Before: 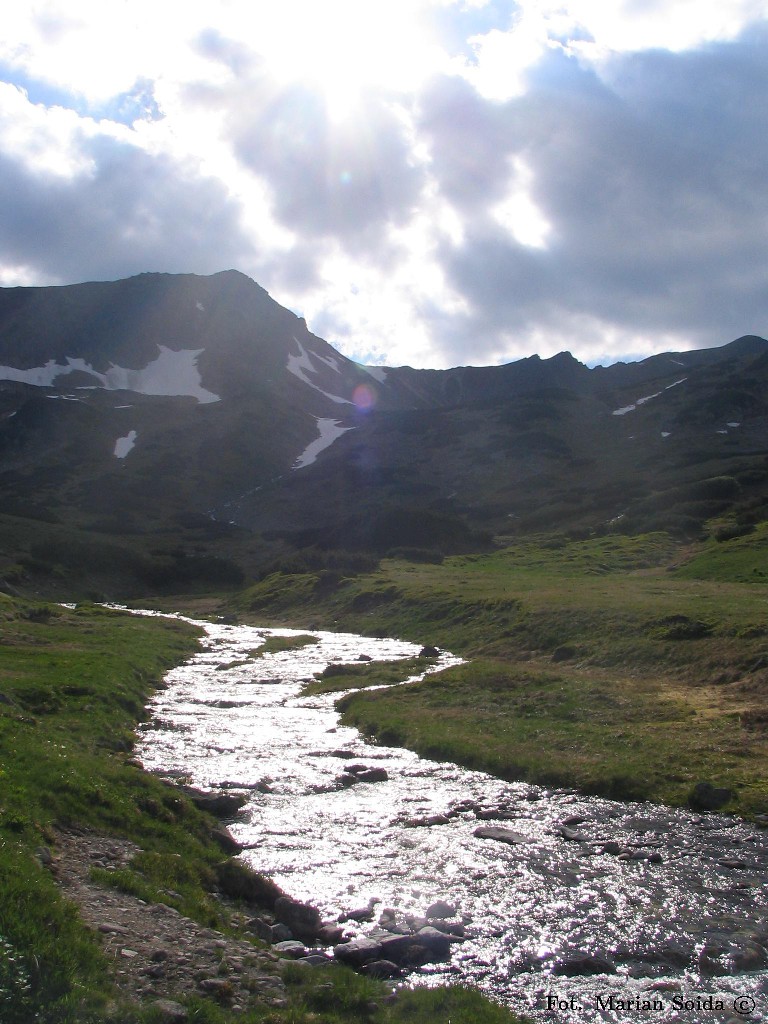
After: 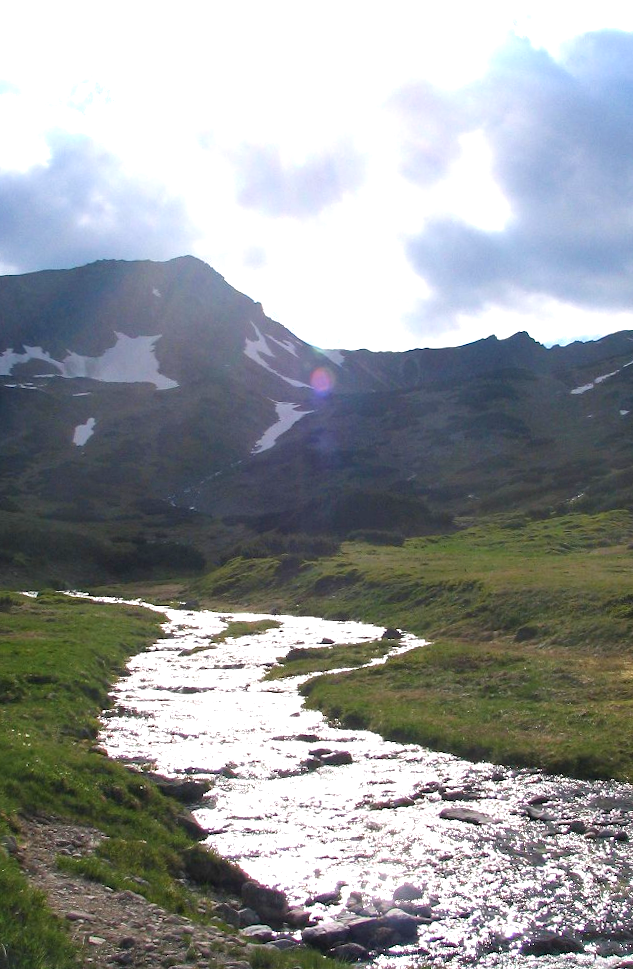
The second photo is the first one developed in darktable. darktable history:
crop and rotate: angle 1°, left 4.281%, top 0.642%, right 11.383%, bottom 2.486%
exposure: black level correction 0, exposure 0.7 EV, compensate exposure bias true, compensate highlight preservation false
velvia: strength 15%
haze removal: compatibility mode true, adaptive false
